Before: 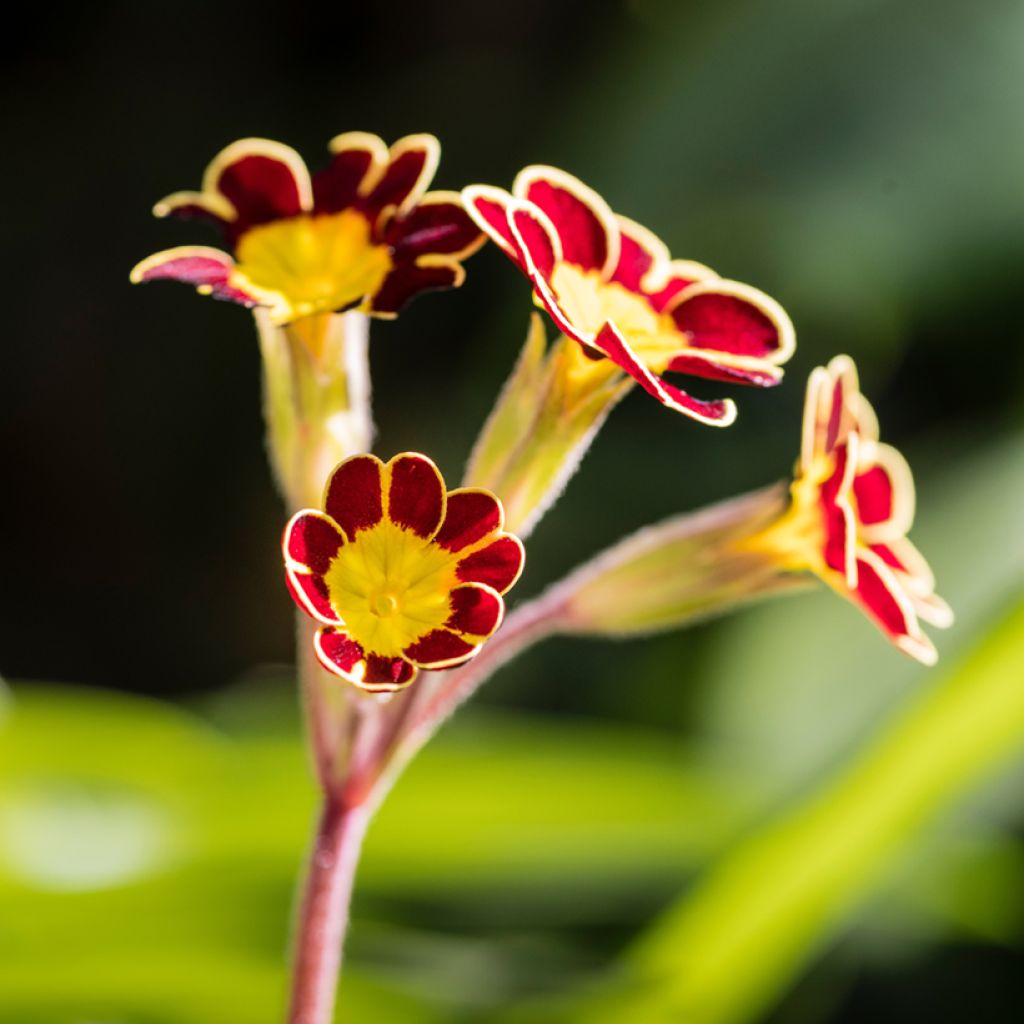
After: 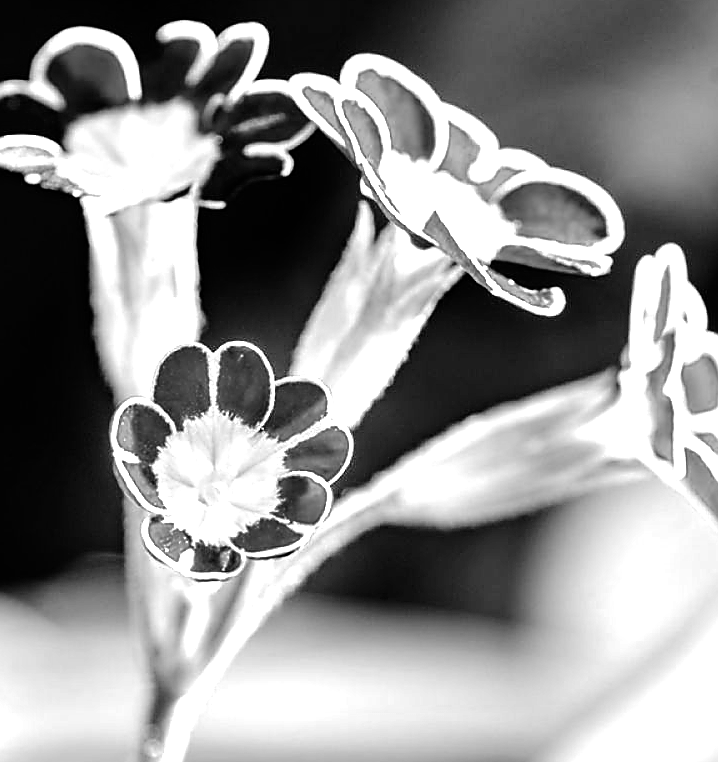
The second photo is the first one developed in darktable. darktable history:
color zones: curves: ch0 [(0, 0.613) (0.01, 0.613) (0.245, 0.448) (0.498, 0.529) (0.642, 0.665) (0.879, 0.777) (0.99, 0.613)]; ch1 [(0, 0) (0.143, 0) (0.286, 0) (0.429, 0) (0.571, 0) (0.714, 0) (0.857, 0)]
tone equalizer: -7 EV 0.159 EV, -6 EV 0.59 EV, -5 EV 1.18 EV, -4 EV 1.32 EV, -3 EV 1.12 EV, -2 EV 0.6 EV, -1 EV 0.163 EV, edges refinement/feathering 500, mask exposure compensation -1.57 EV, preserve details no
crop and rotate: left 16.859%, top 10.915%, right 13.005%, bottom 14.636%
exposure: black level correction 0, exposure 1.2 EV, compensate exposure bias true, compensate highlight preservation false
sharpen: radius 1.394, amount 1.264, threshold 0.621
haze removal: compatibility mode true, adaptive false
contrast brightness saturation: brightness -0.538
